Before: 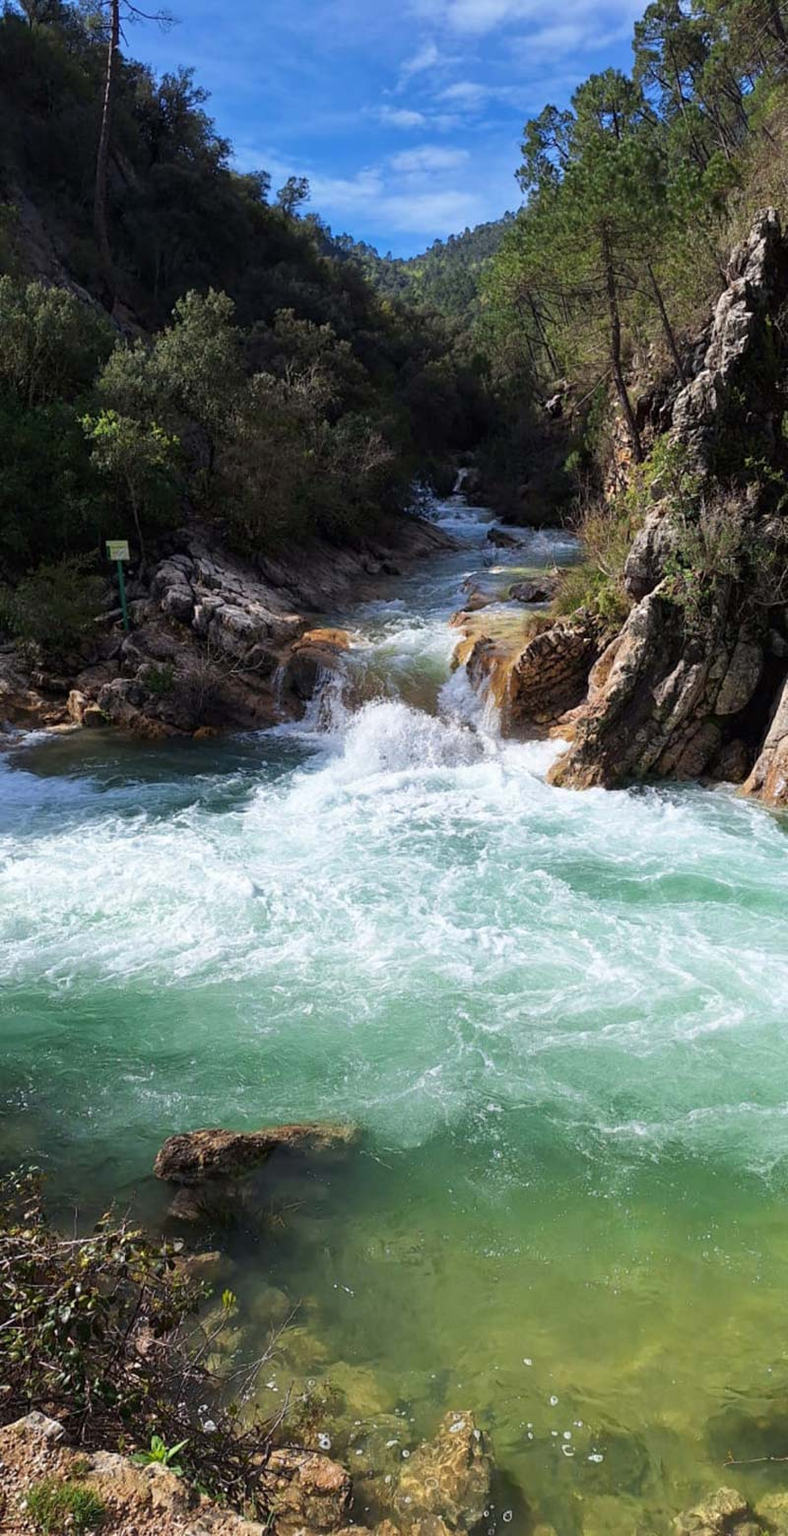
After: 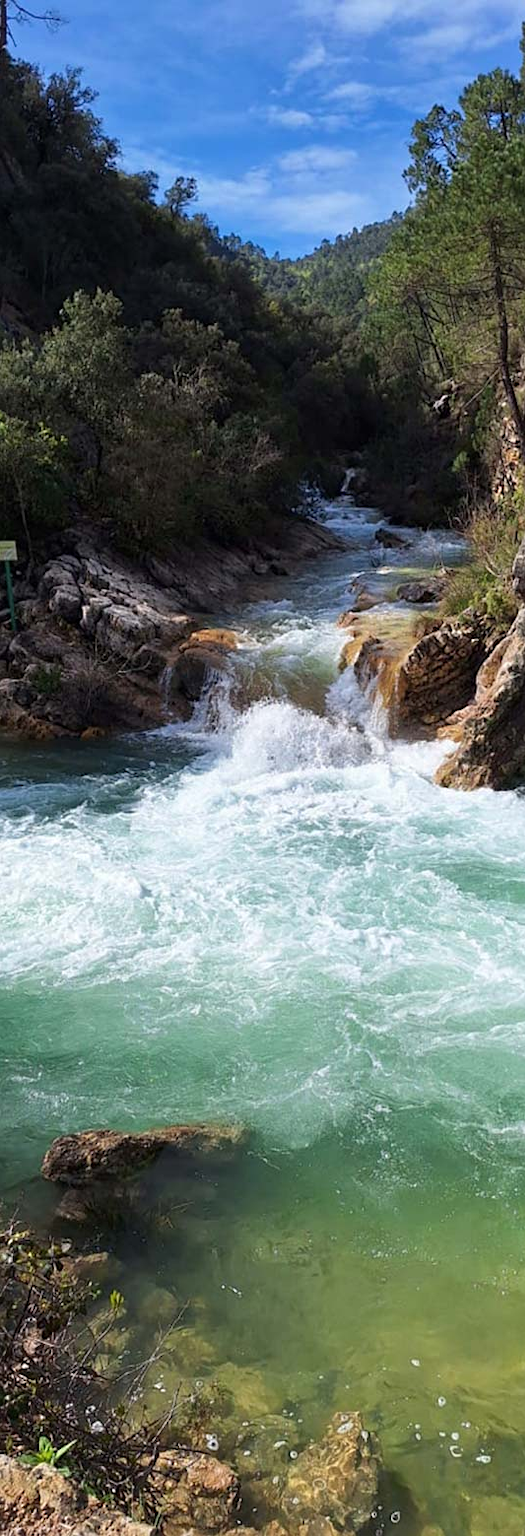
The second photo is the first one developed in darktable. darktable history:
sharpen: amount 0.2
crop and rotate: left 14.292%, right 19.041%
